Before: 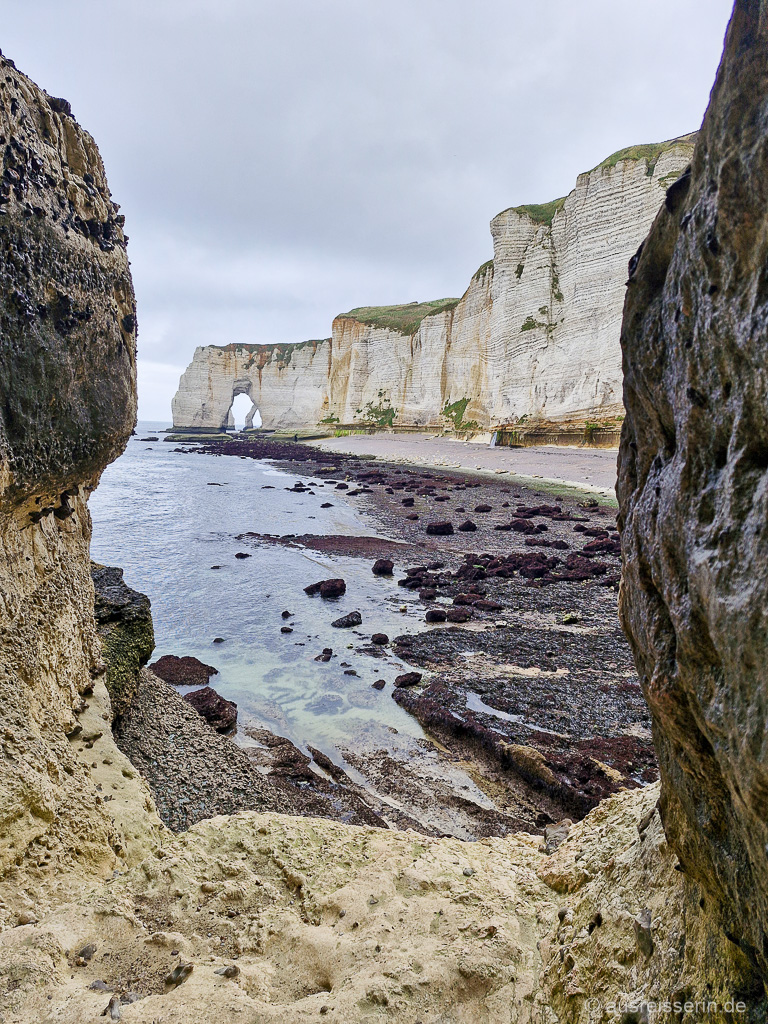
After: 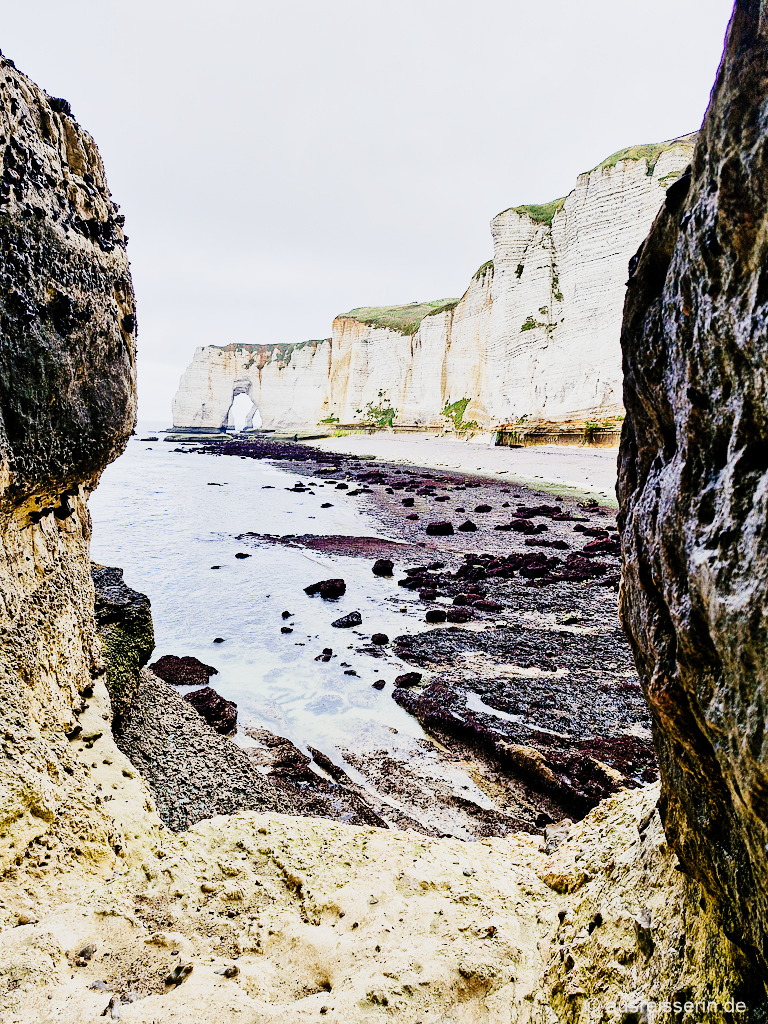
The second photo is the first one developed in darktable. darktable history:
shadows and highlights: shadows 12.02, white point adjustment 1.18, highlights -0.807, soften with gaussian
tone curve: curves: ch0 [(0, 0) (0.003, 0.001) (0.011, 0.004) (0.025, 0.008) (0.044, 0.015) (0.069, 0.022) (0.1, 0.031) (0.136, 0.052) (0.177, 0.101) (0.224, 0.181) (0.277, 0.289) (0.335, 0.418) (0.399, 0.541) (0.468, 0.65) (0.543, 0.739) (0.623, 0.817) (0.709, 0.882) (0.801, 0.919) (0.898, 0.958) (1, 1)], preserve colors none
filmic rgb: middle gray luminance 28.96%, black relative exposure -10.37 EV, white relative exposure 5.49 EV, target black luminance 0%, hardness 3.96, latitude 1.6%, contrast 1.131, highlights saturation mix 6.09%, shadows ↔ highlights balance 15.28%
